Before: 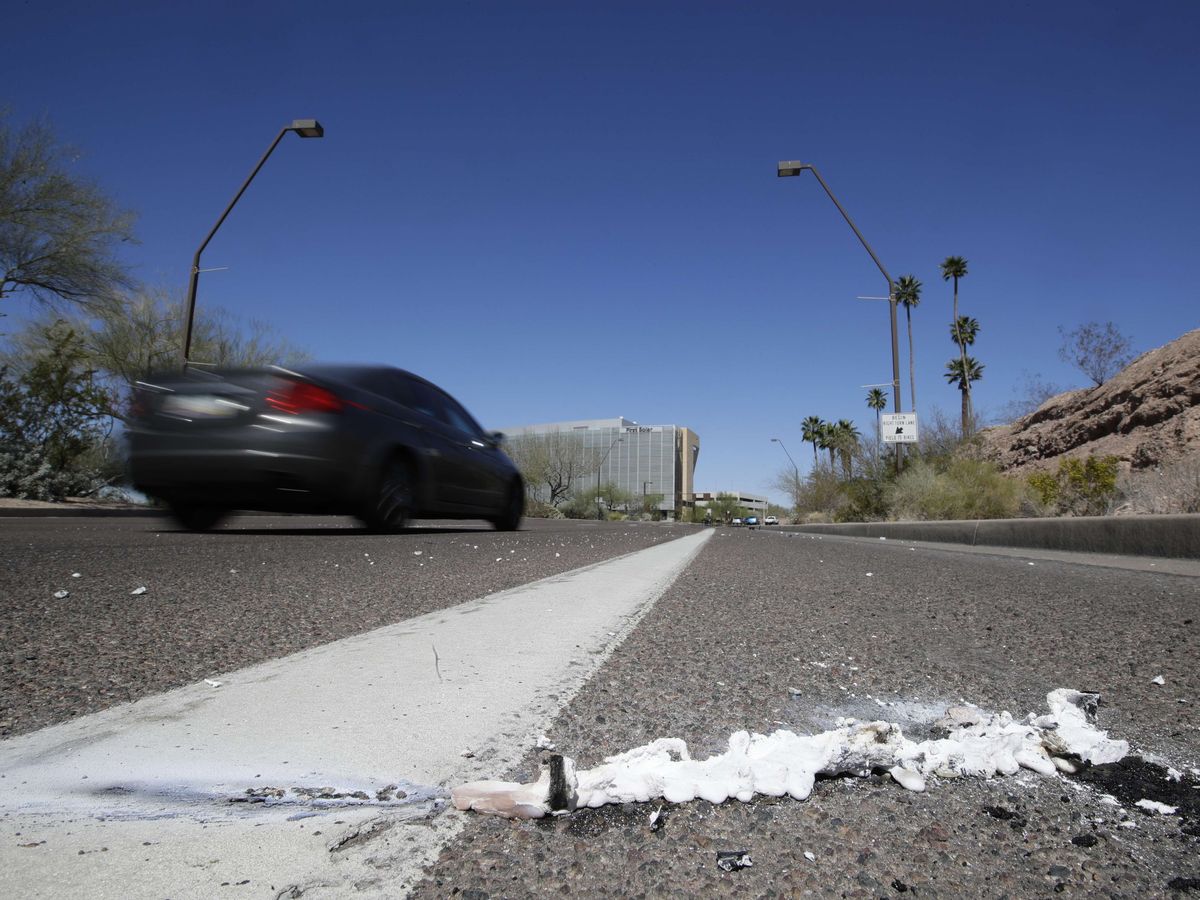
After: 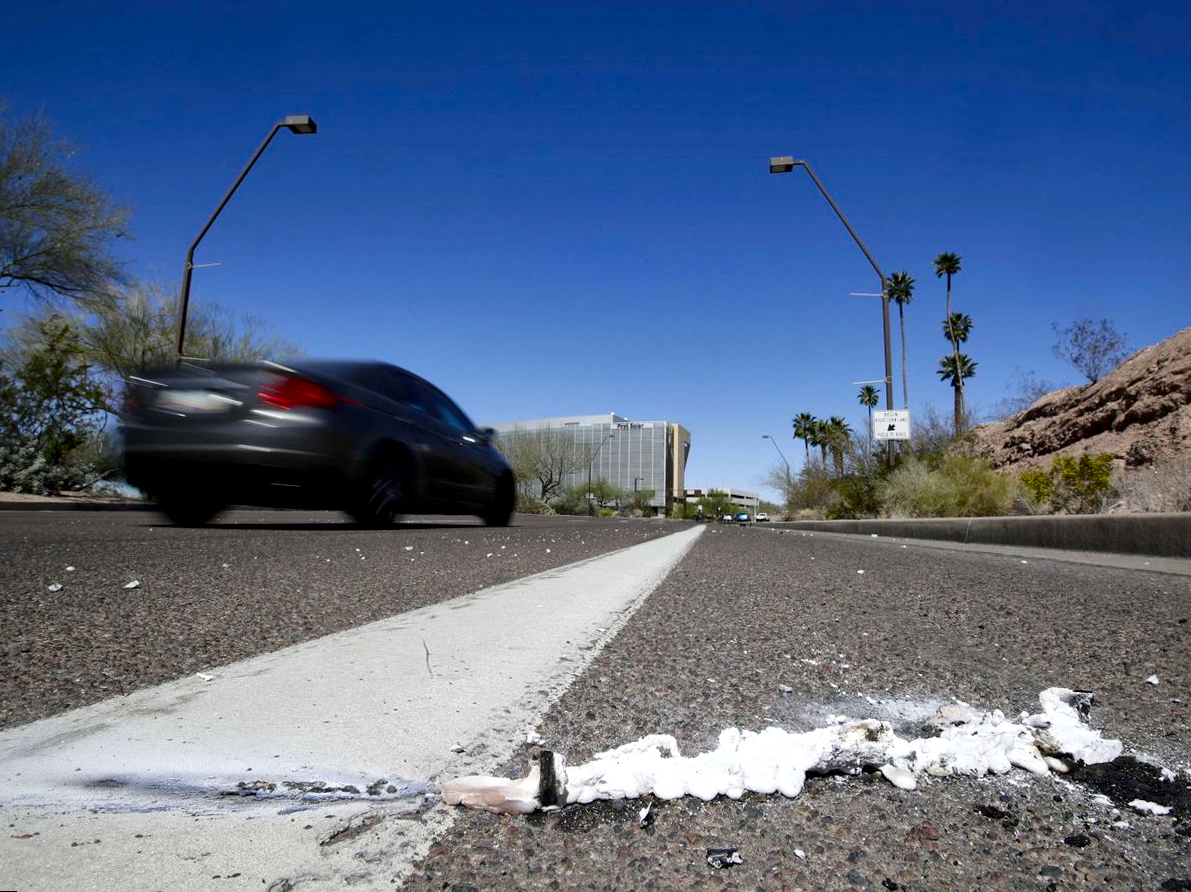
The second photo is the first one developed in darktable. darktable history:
rotate and perspective: rotation 0.192°, lens shift (horizontal) -0.015, crop left 0.005, crop right 0.996, crop top 0.006, crop bottom 0.99
contrast brightness saturation: contrast 0.04, saturation 0.16
local contrast: mode bilateral grid, contrast 25, coarseness 60, detail 151%, midtone range 0.2
color balance rgb: perceptual saturation grading › global saturation 20%, perceptual saturation grading › highlights -25%, perceptual saturation grading › shadows 25%
